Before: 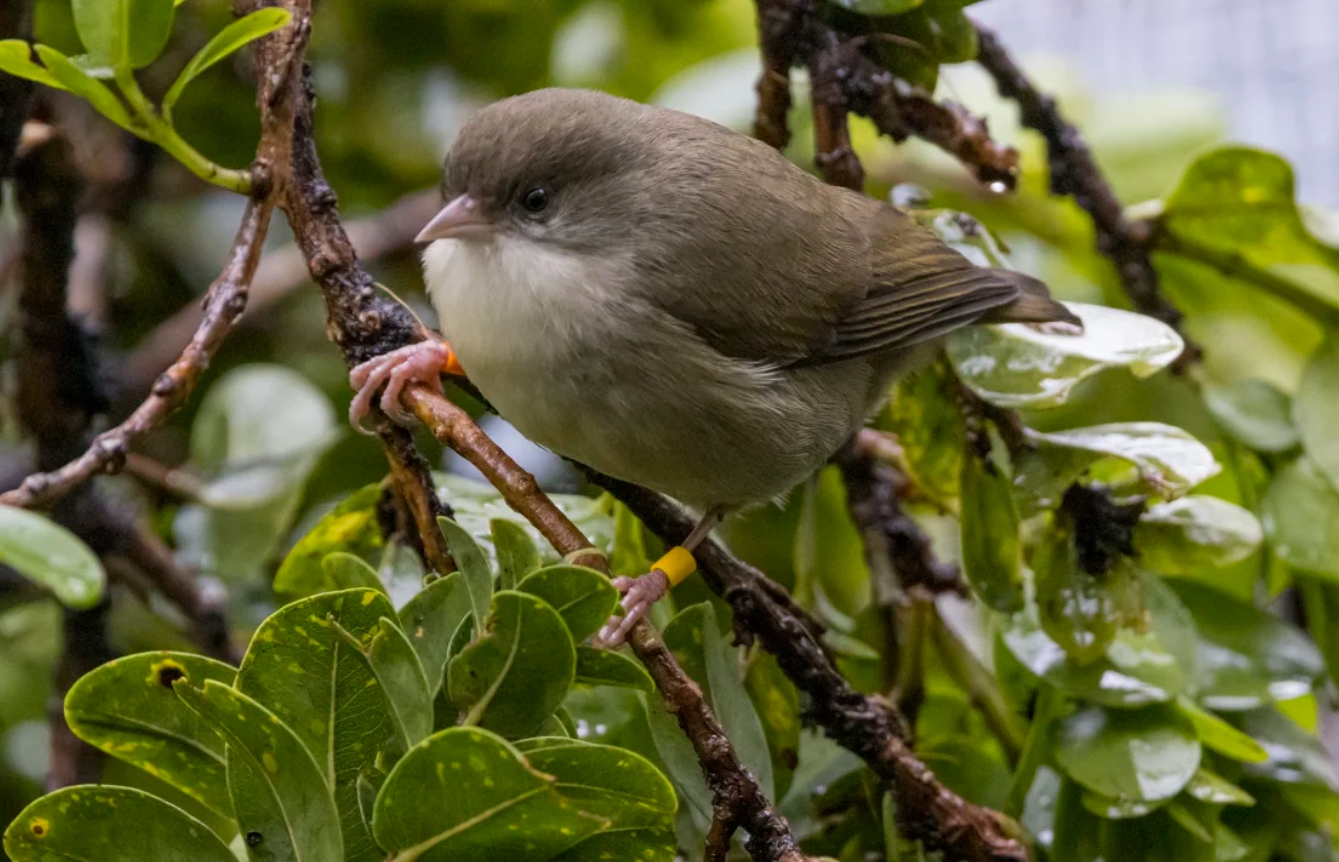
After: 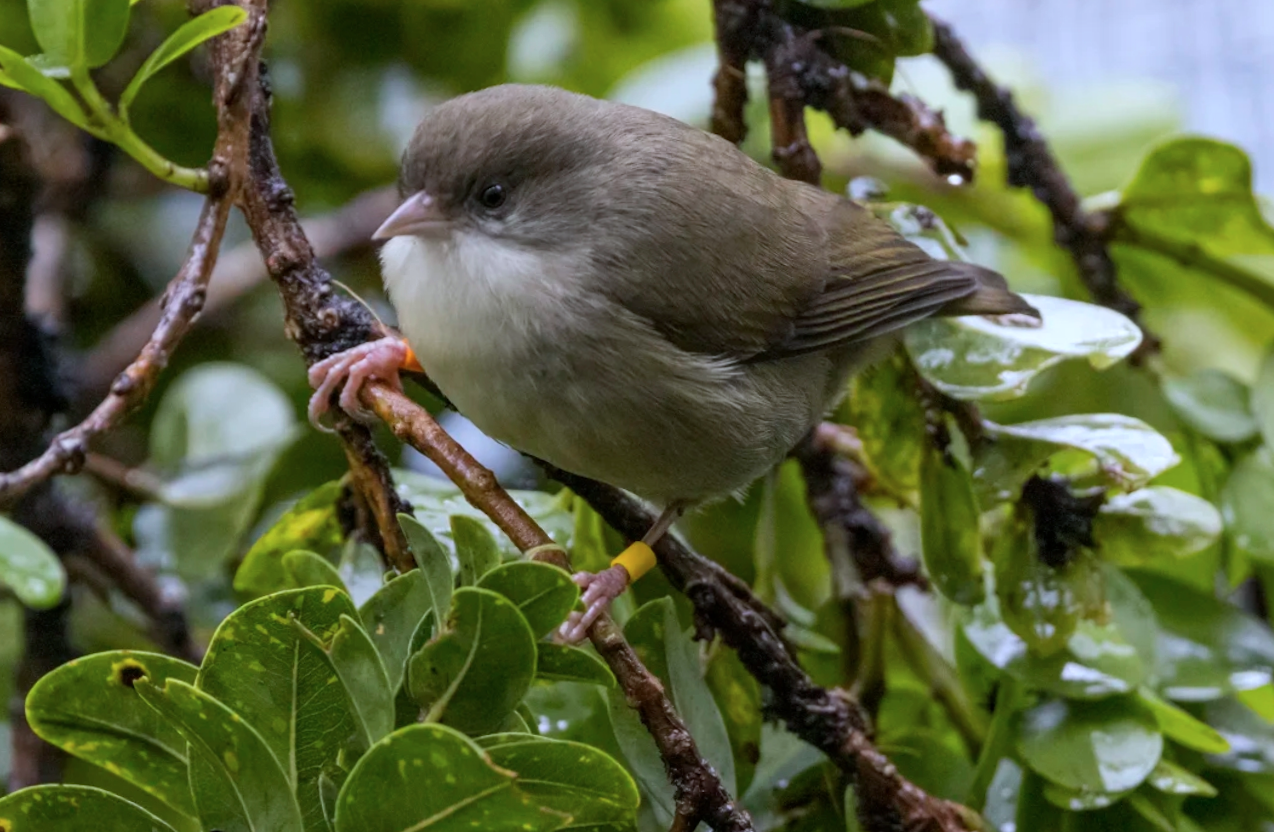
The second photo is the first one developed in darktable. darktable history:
rotate and perspective: rotation -0.45°, automatic cropping original format, crop left 0.008, crop right 0.992, crop top 0.012, crop bottom 0.988
crop and rotate: left 2.536%, right 1.107%, bottom 2.246%
color calibration: x 0.37, y 0.382, temperature 4313.32 K
